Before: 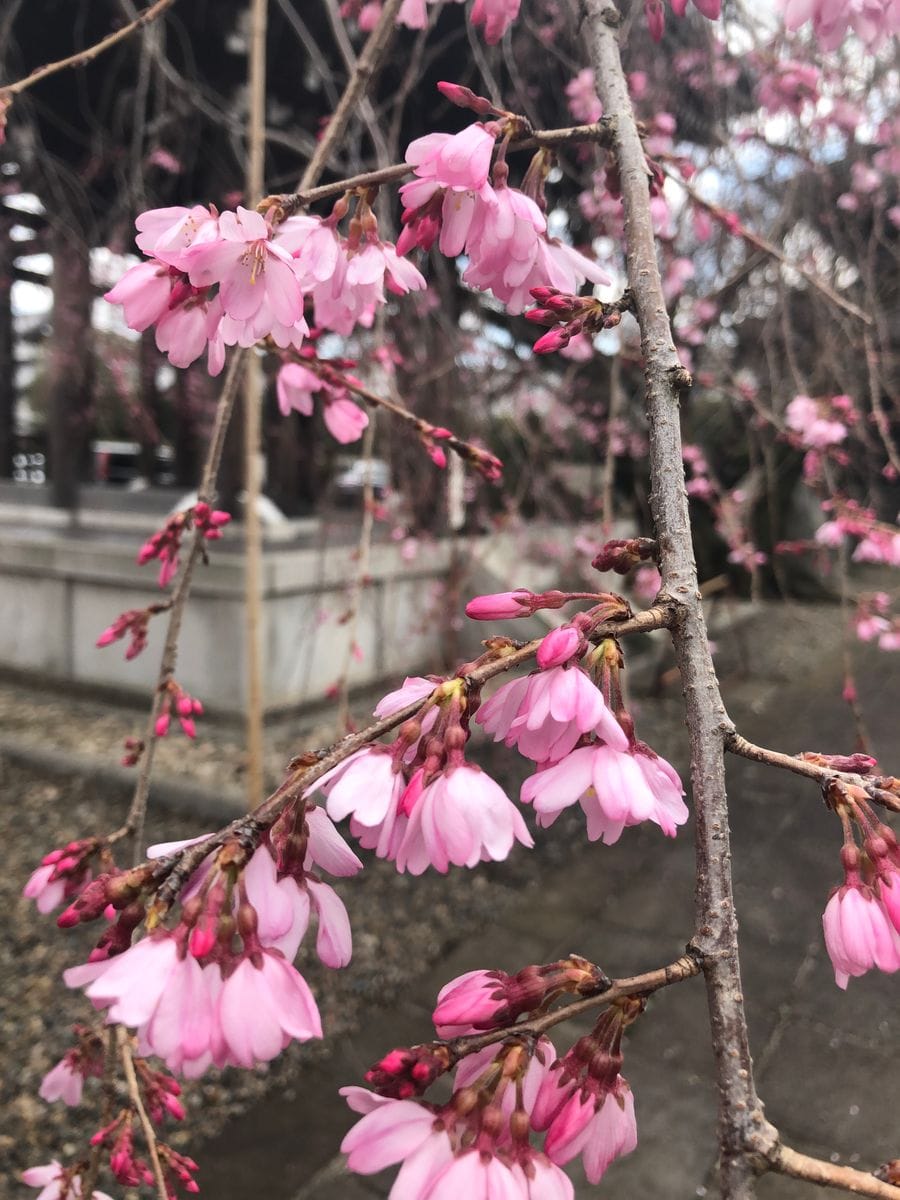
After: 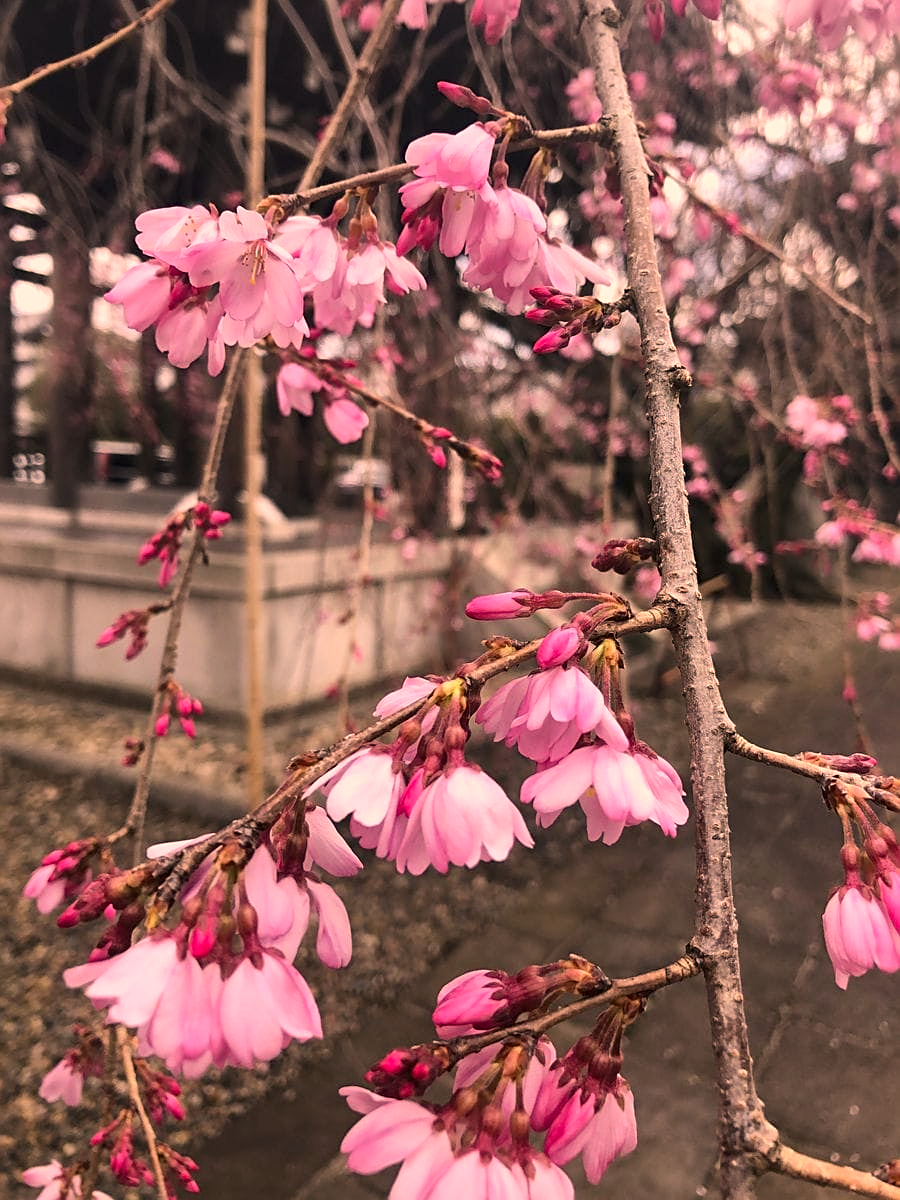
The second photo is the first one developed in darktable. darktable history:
local contrast: mode bilateral grid, contrast 20, coarseness 50, detail 120%, midtone range 0.2
sharpen: on, module defaults
color correction: highlights a* 20.97, highlights b* 19.42
